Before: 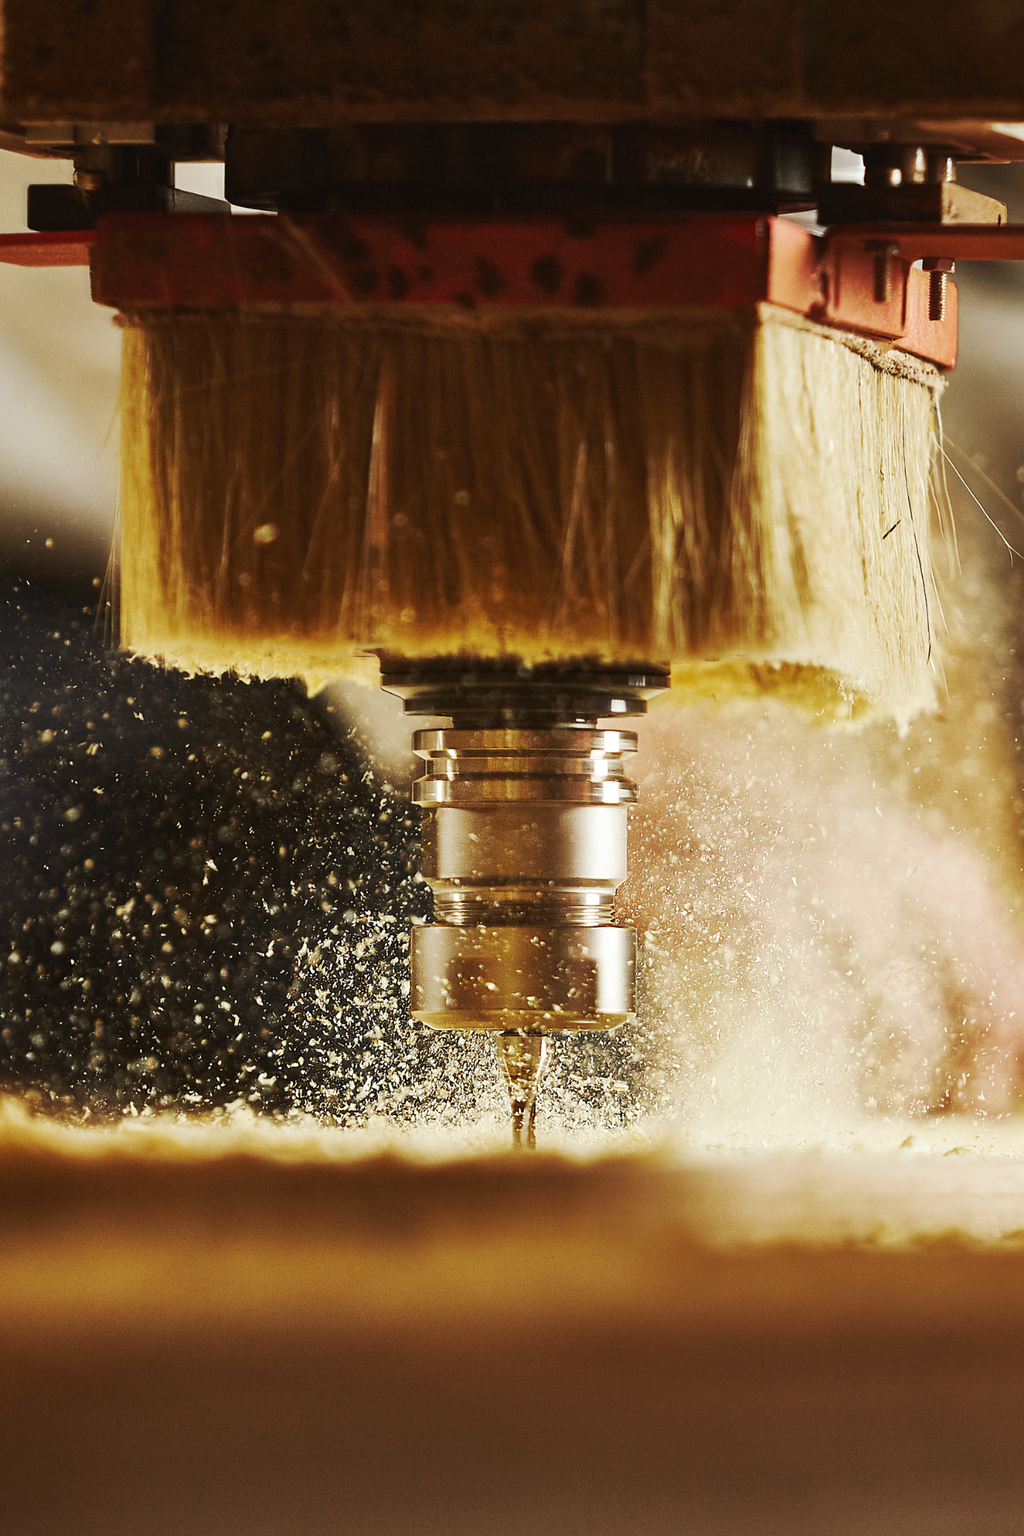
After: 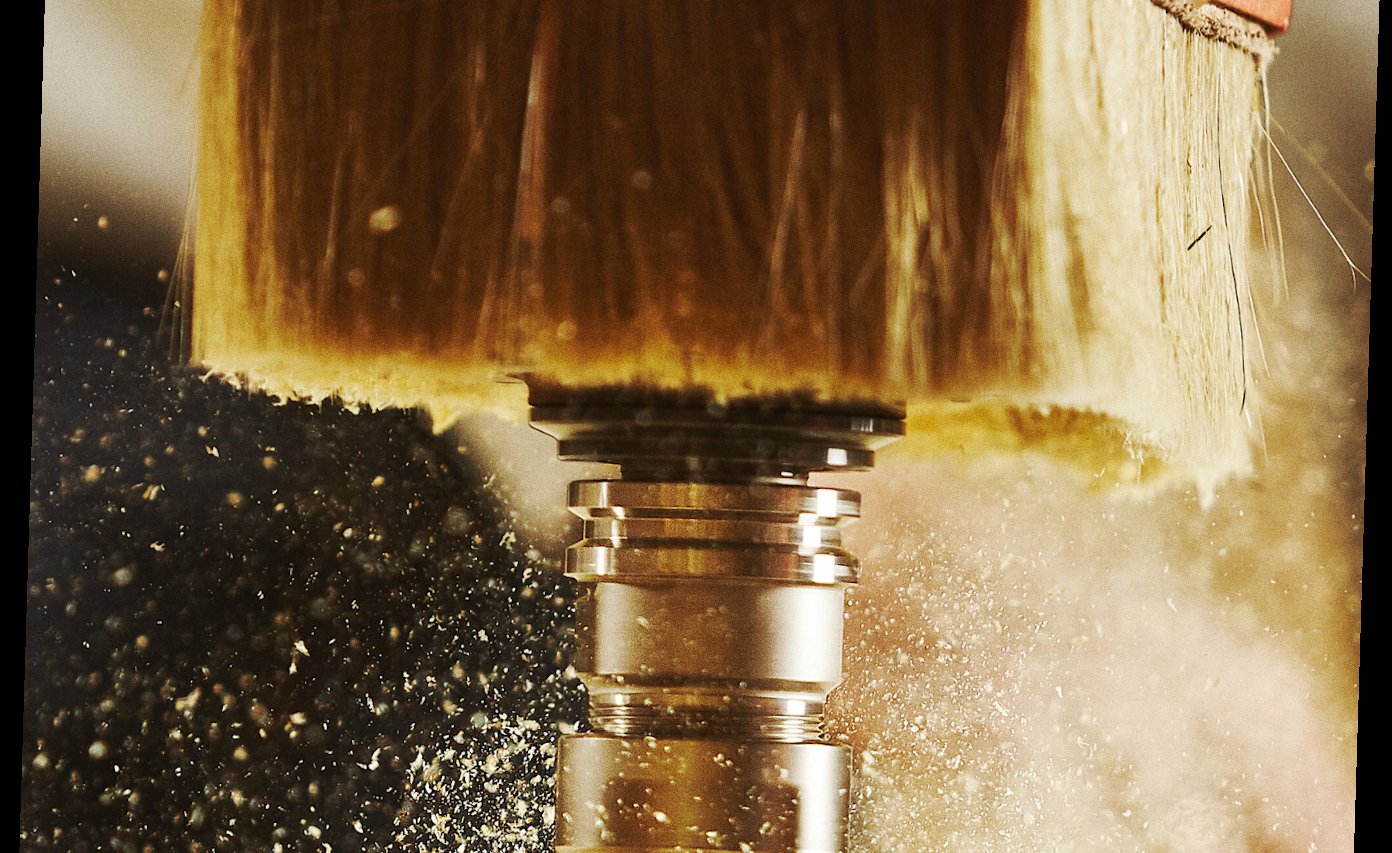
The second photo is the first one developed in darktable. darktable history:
grain: coarseness 0.09 ISO
crop and rotate: top 23.84%, bottom 34.294%
rotate and perspective: rotation 1.72°, automatic cropping off
